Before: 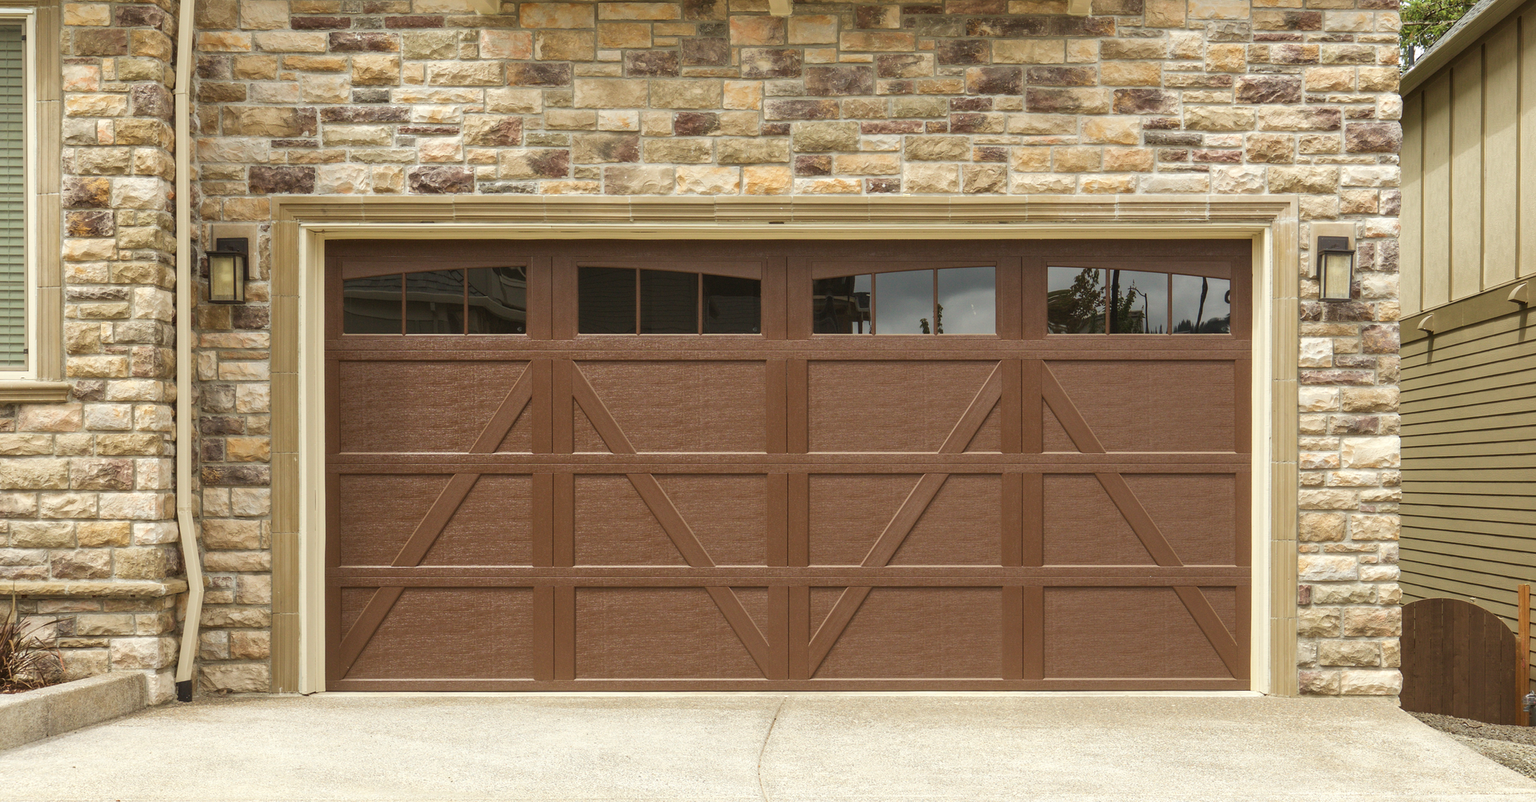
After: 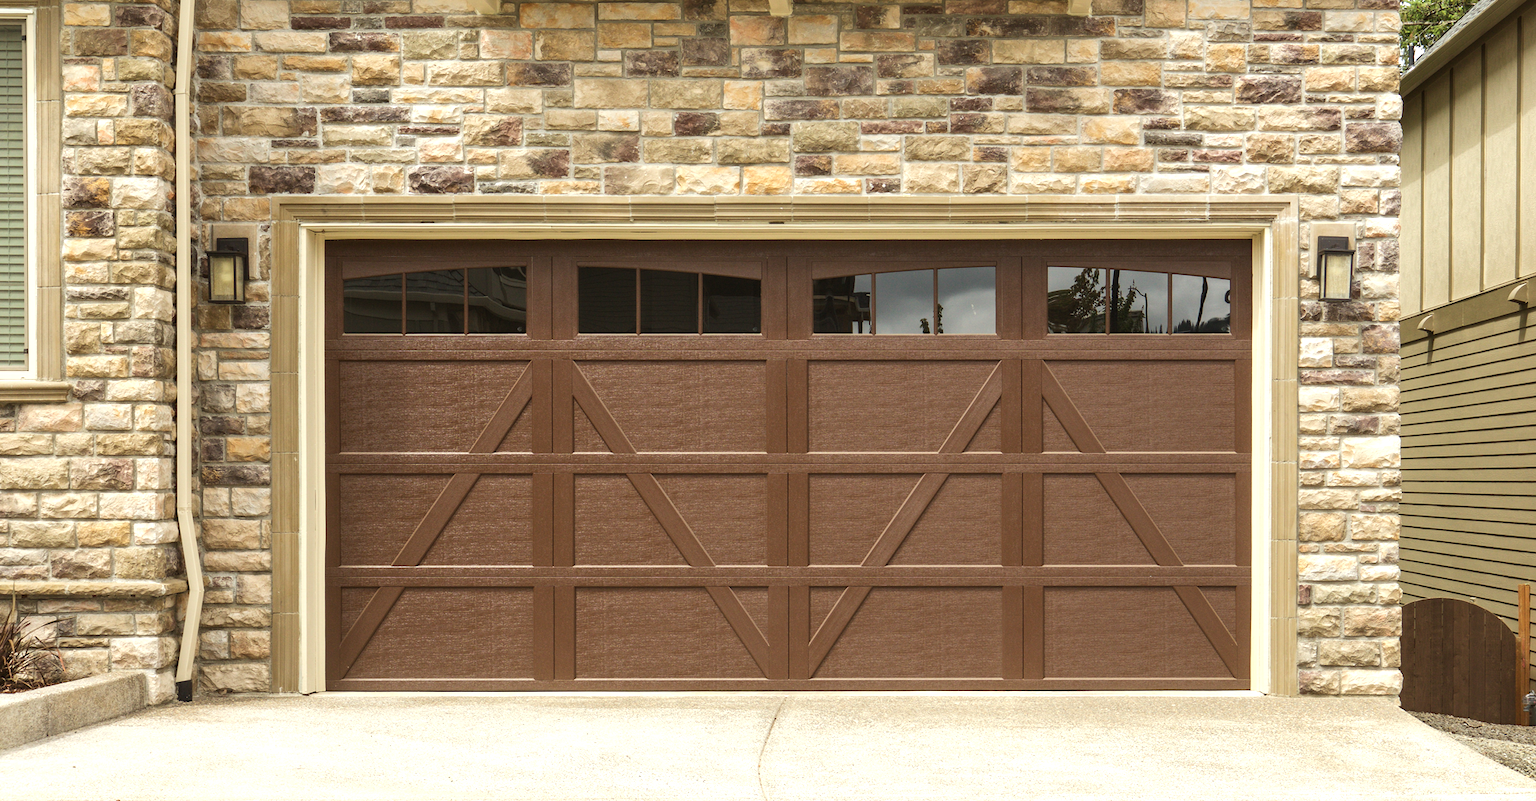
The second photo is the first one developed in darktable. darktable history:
shadows and highlights: radius 331.84, shadows 53.55, highlights -100, compress 94.63%, highlights color adjustment 73.23%, soften with gaussian
tone equalizer: -8 EV -0.417 EV, -7 EV -0.389 EV, -6 EV -0.333 EV, -5 EV -0.222 EV, -3 EV 0.222 EV, -2 EV 0.333 EV, -1 EV 0.389 EV, +0 EV 0.417 EV, edges refinement/feathering 500, mask exposure compensation -1.57 EV, preserve details no
